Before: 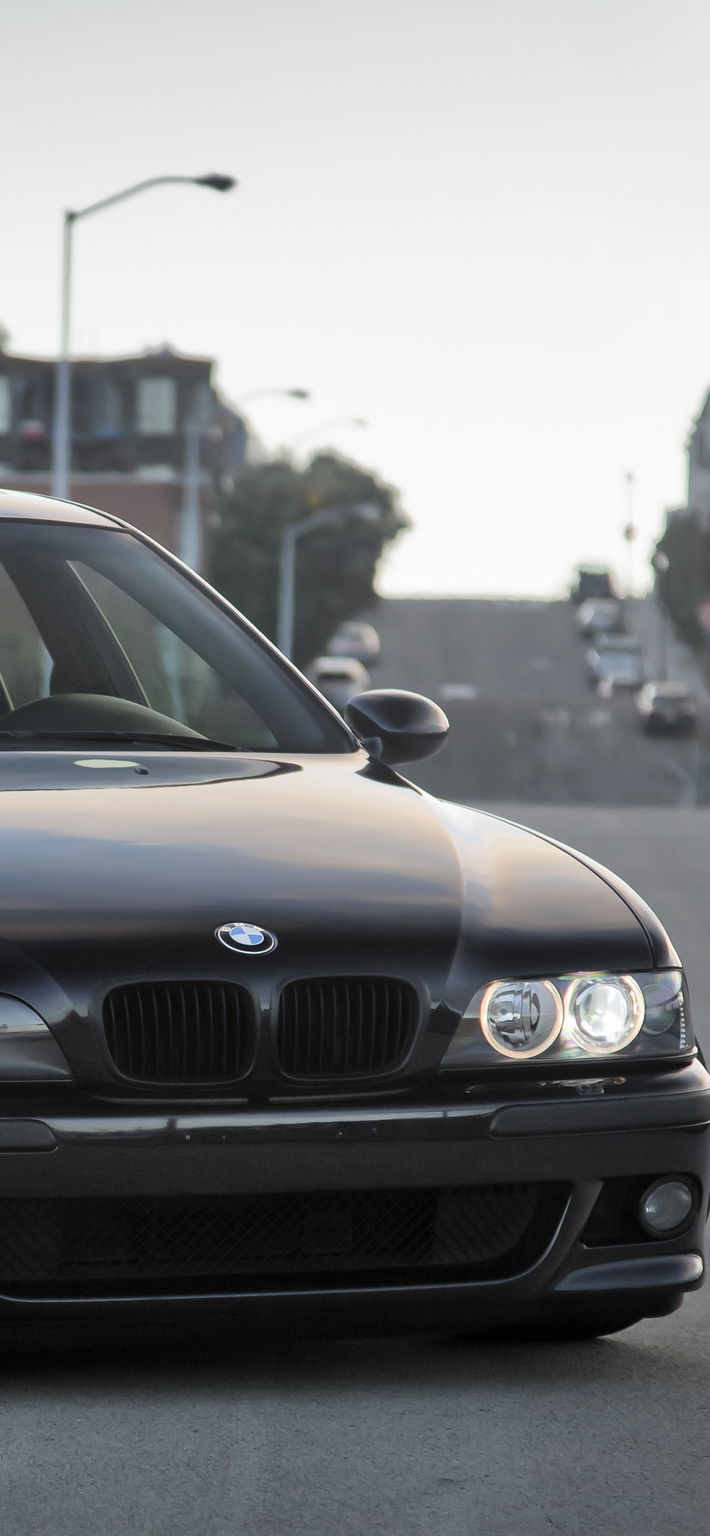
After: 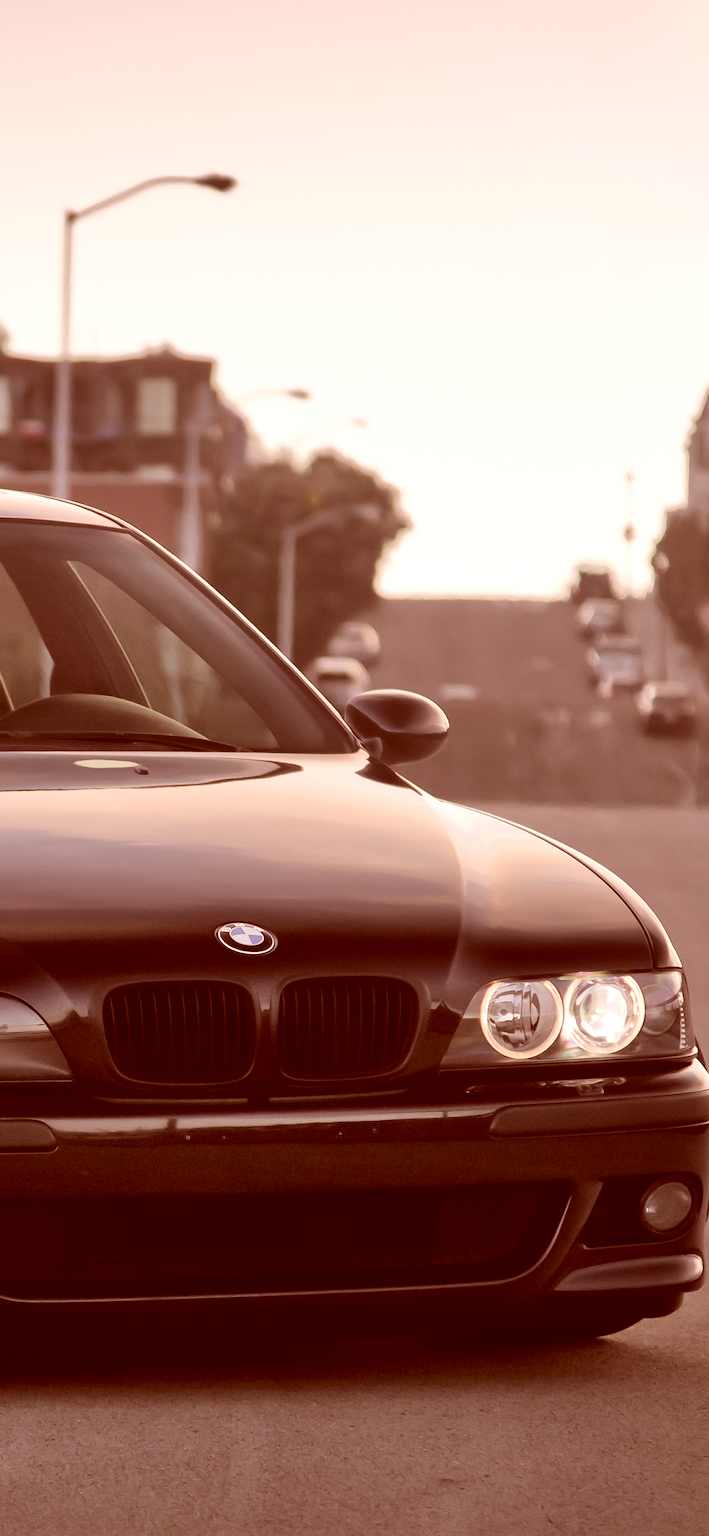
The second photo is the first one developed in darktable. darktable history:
color correction: highlights a* 9.49, highlights b* 9.08, shadows a* 39.74, shadows b* 39.48, saturation 0.814
local contrast: mode bilateral grid, contrast 14, coarseness 36, detail 104%, midtone range 0.2
exposure: black level correction 0.001, exposure 0.192 EV, compensate highlight preservation false
